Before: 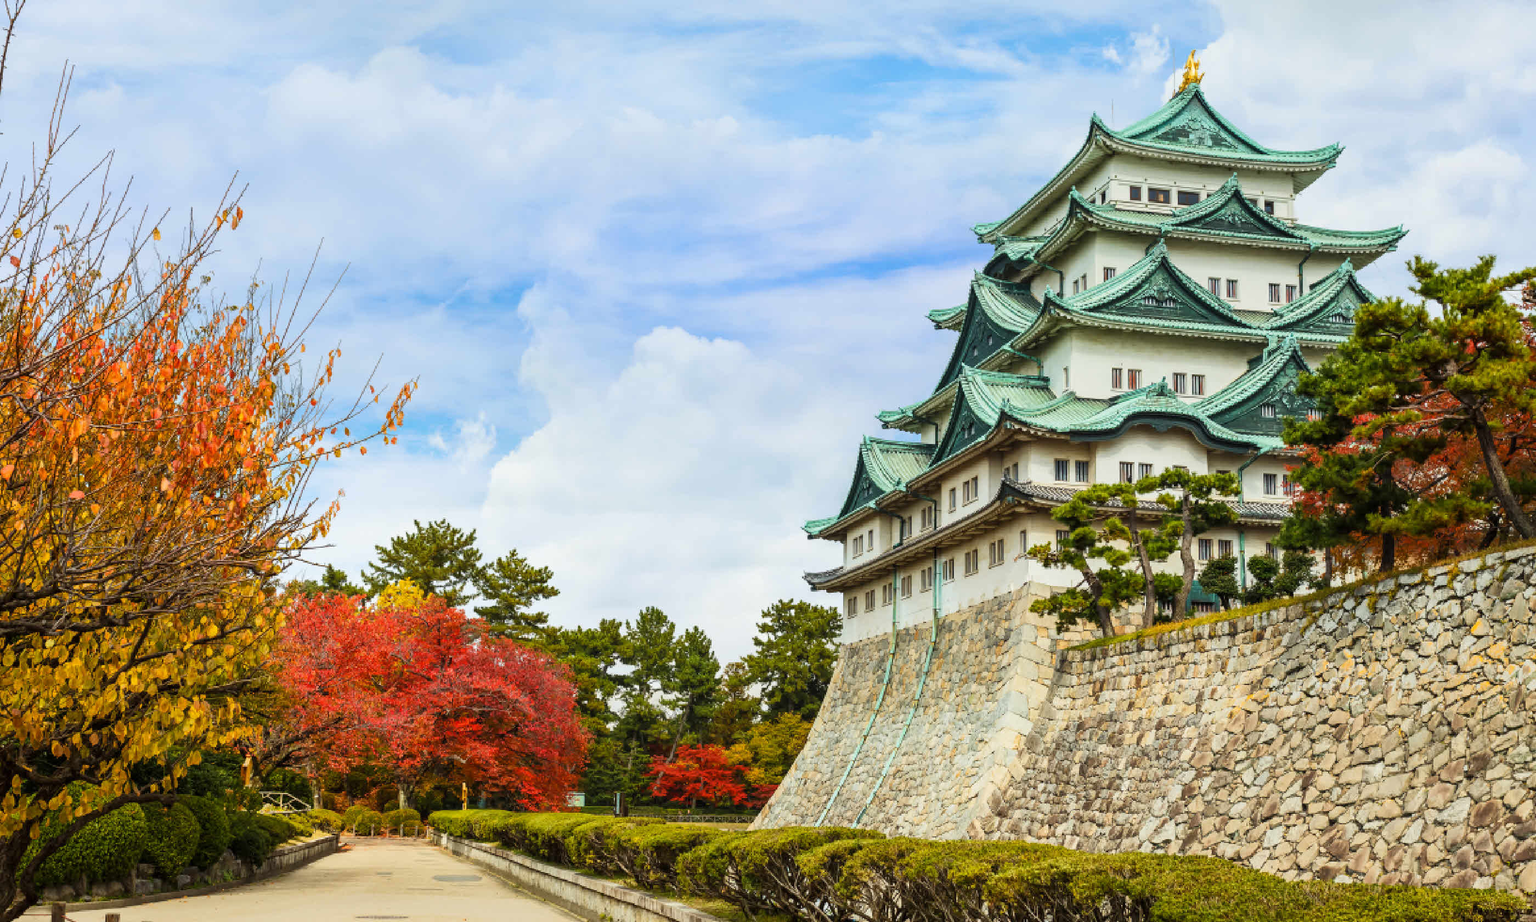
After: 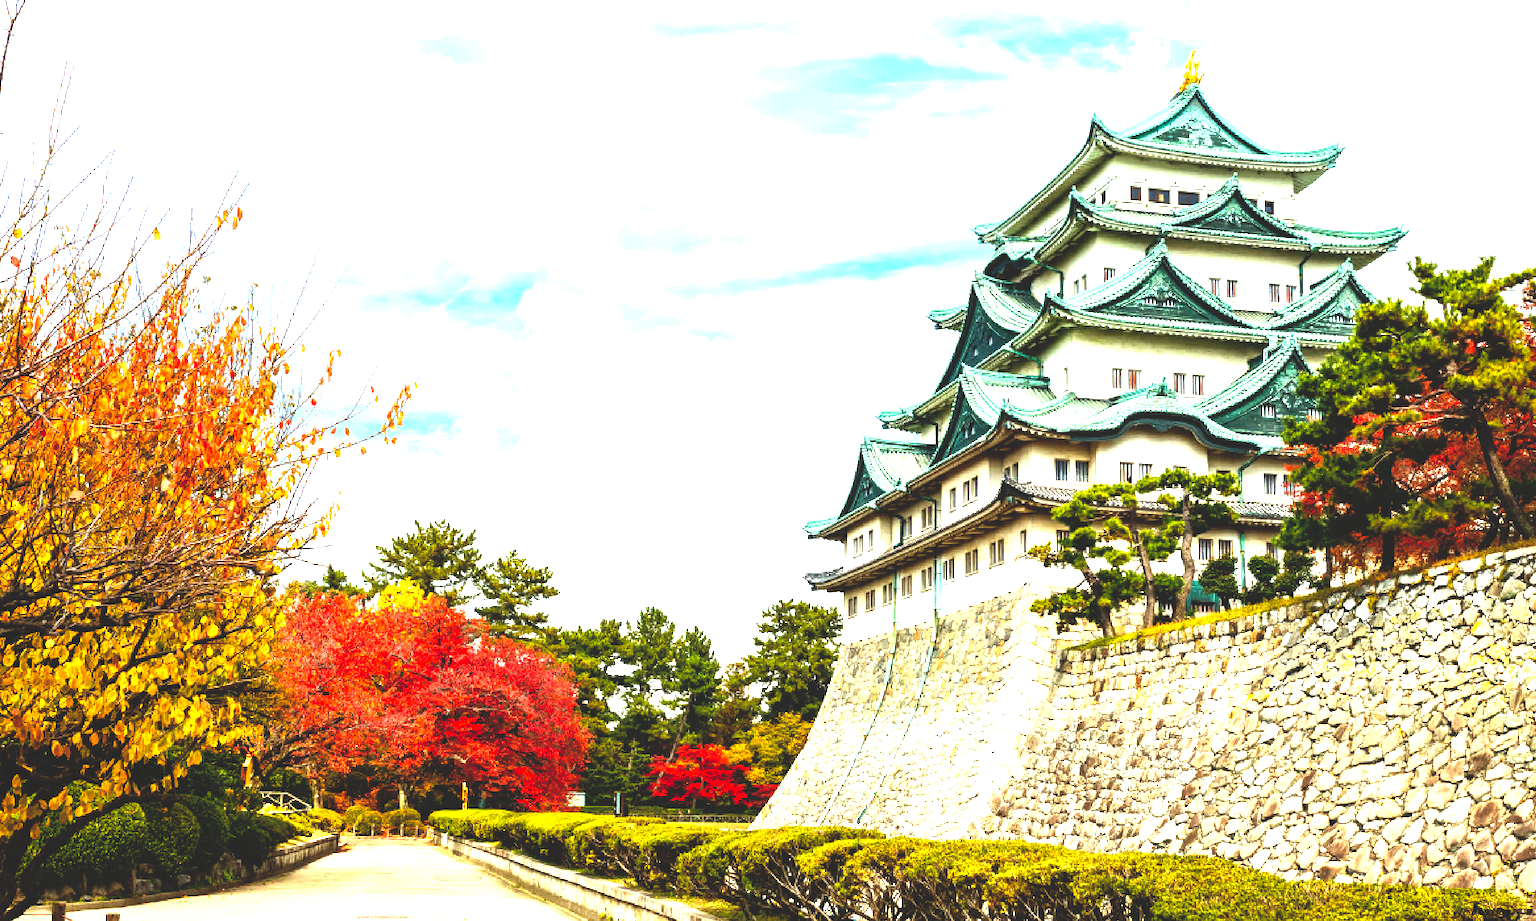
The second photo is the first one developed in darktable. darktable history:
exposure: black level correction 0, exposure 1.456 EV, compensate exposure bias true, compensate highlight preservation false
contrast brightness saturation: saturation -0.028
base curve: curves: ch0 [(0, 0.02) (0.083, 0.036) (1, 1)], preserve colors none
